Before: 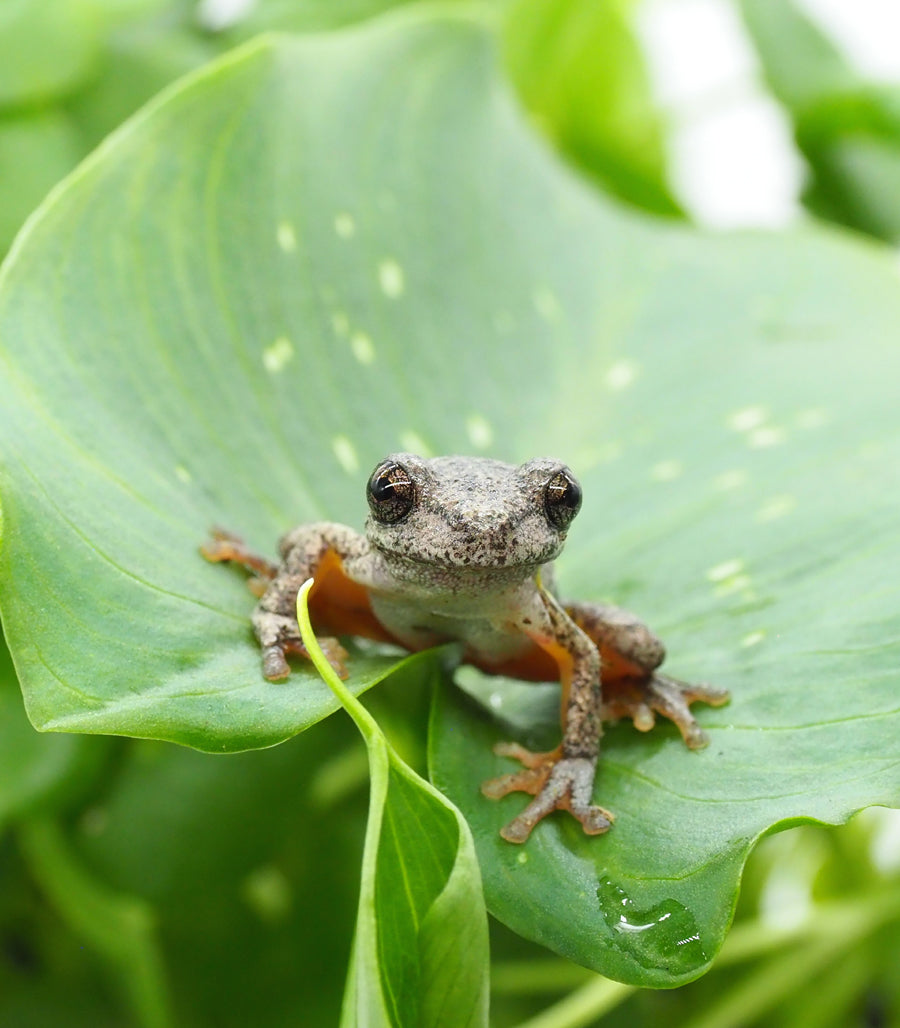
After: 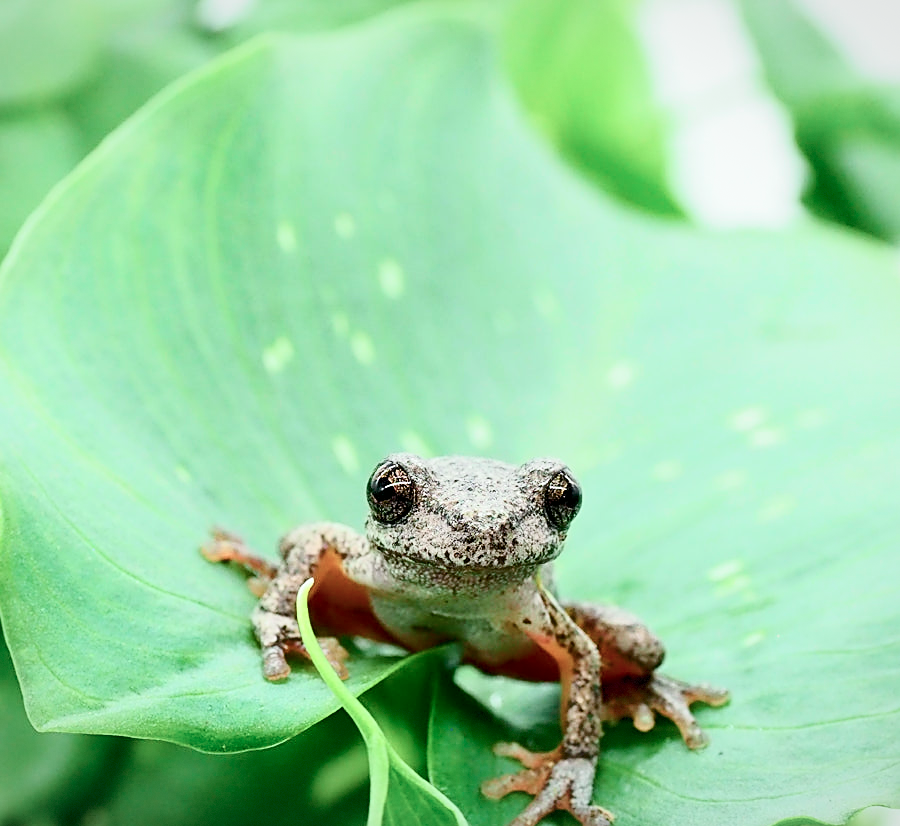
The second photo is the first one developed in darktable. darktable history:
sharpen: on, module defaults
color contrast: blue-yellow contrast 0.62
exposure: black level correction 0.01, exposure 0.014 EV, compensate highlight preservation false
crop: bottom 19.644%
color balance rgb: perceptual saturation grading › global saturation 20%, perceptual saturation grading › highlights -25%, perceptual saturation grading › shadows 25%
vignetting: fall-off start 85%, fall-off radius 80%, brightness -0.182, saturation -0.3, width/height ratio 1.219, dithering 8-bit output, unbound false
tone curve: curves: ch0 [(0, 0) (0.114, 0.083) (0.303, 0.285) (0.447, 0.51) (0.602, 0.697) (0.772, 0.866) (0.999, 0.978)]; ch1 [(0, 0) (0.389, 0.352) (0.458, 0.433) (0.486, 0.474) (0.509, 0.505) (0.535, 0.528) (0.57, 0.579) (0.696, 0.706) (1, 1)]; ch2 [(0, 0) (0.369, 0.388) (0.449, 0.431) (0.501, 0.5) (0.528, 0.527) (0.589, 0.608) (0.697, 0.721) (1, 1)], color space Lab, independent channels, preserve colors none
